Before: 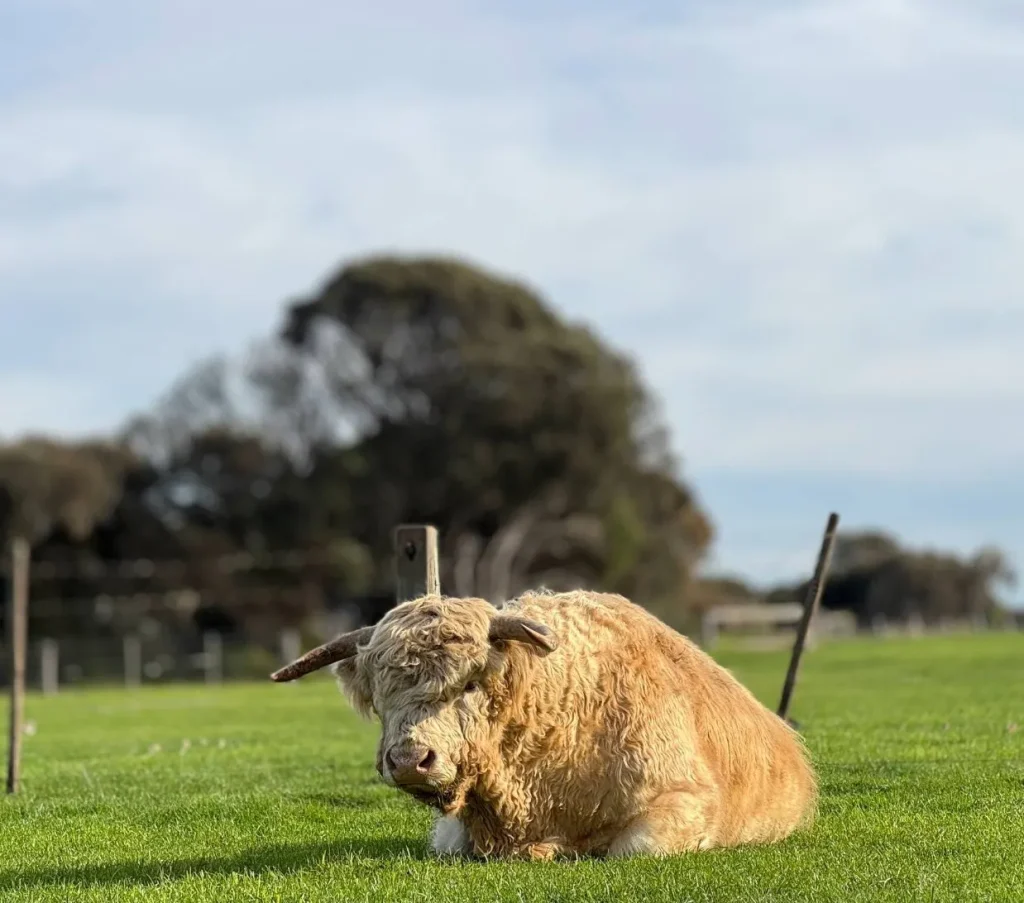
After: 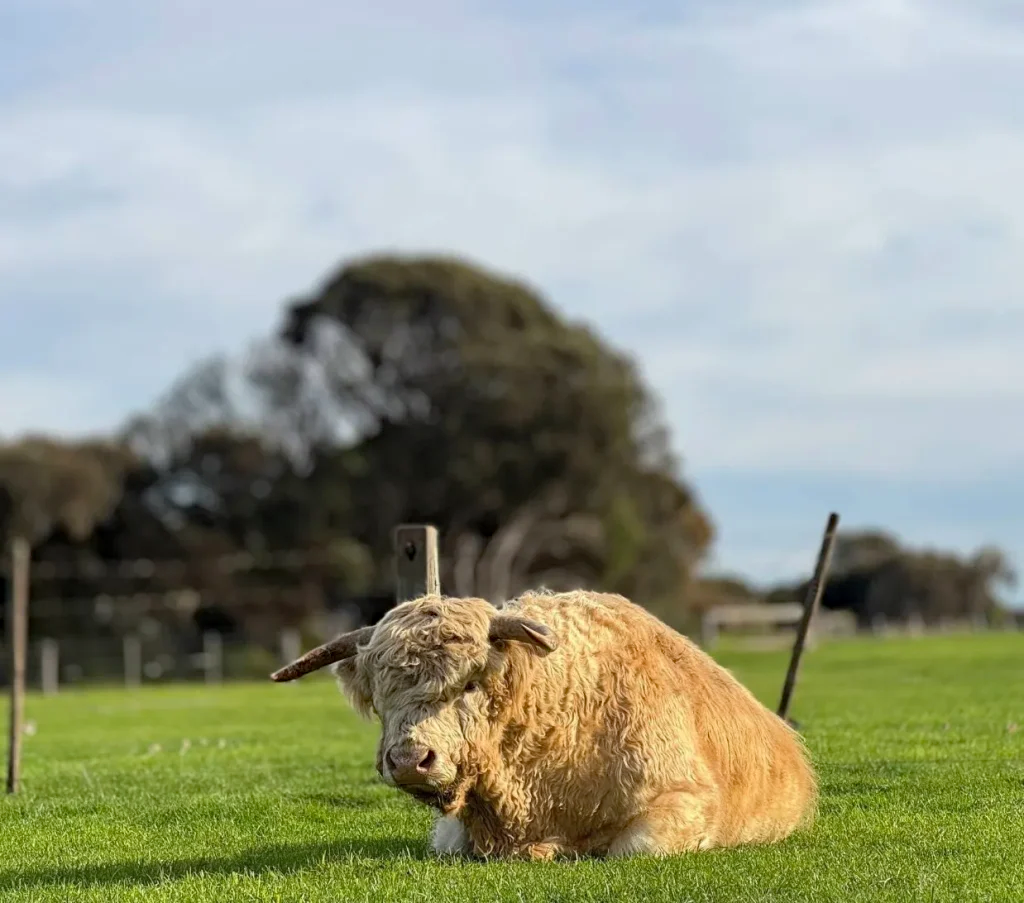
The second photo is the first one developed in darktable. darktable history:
haze removal: compatibility mode true, adaptive false
shadows and highlights: radius 125.46, shadows 21.19, highlights -21.19, low approximation 0.01
